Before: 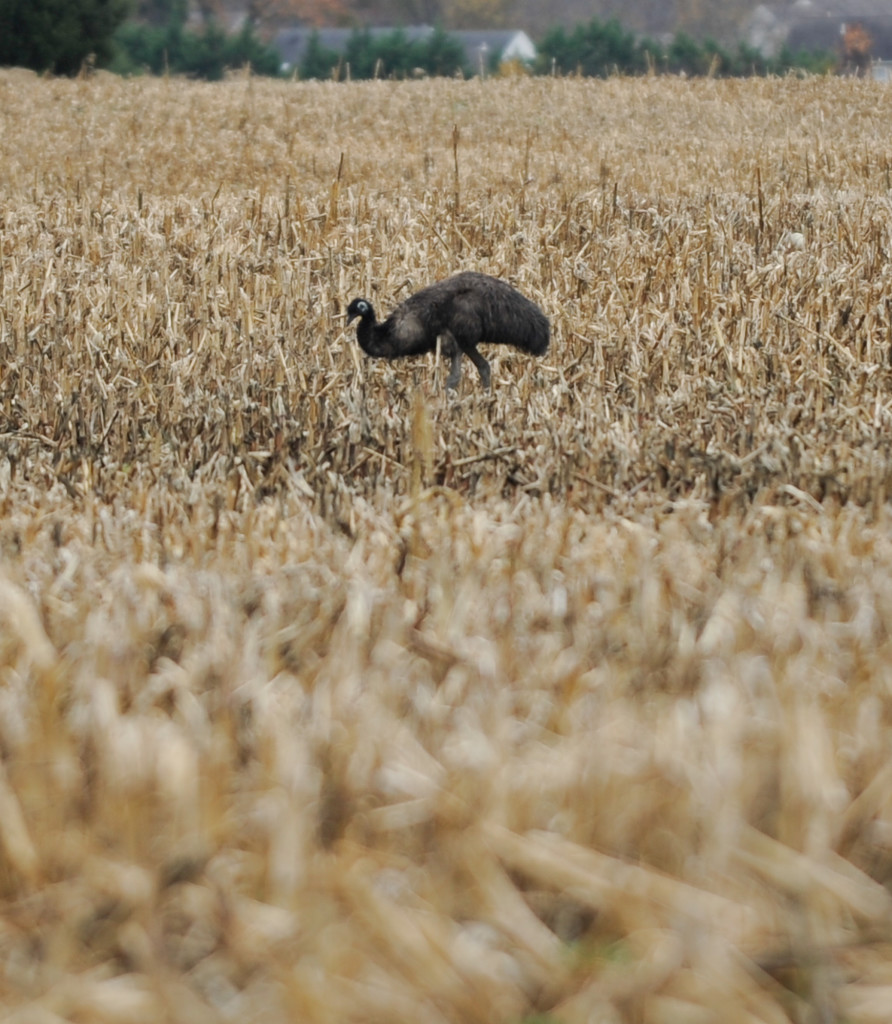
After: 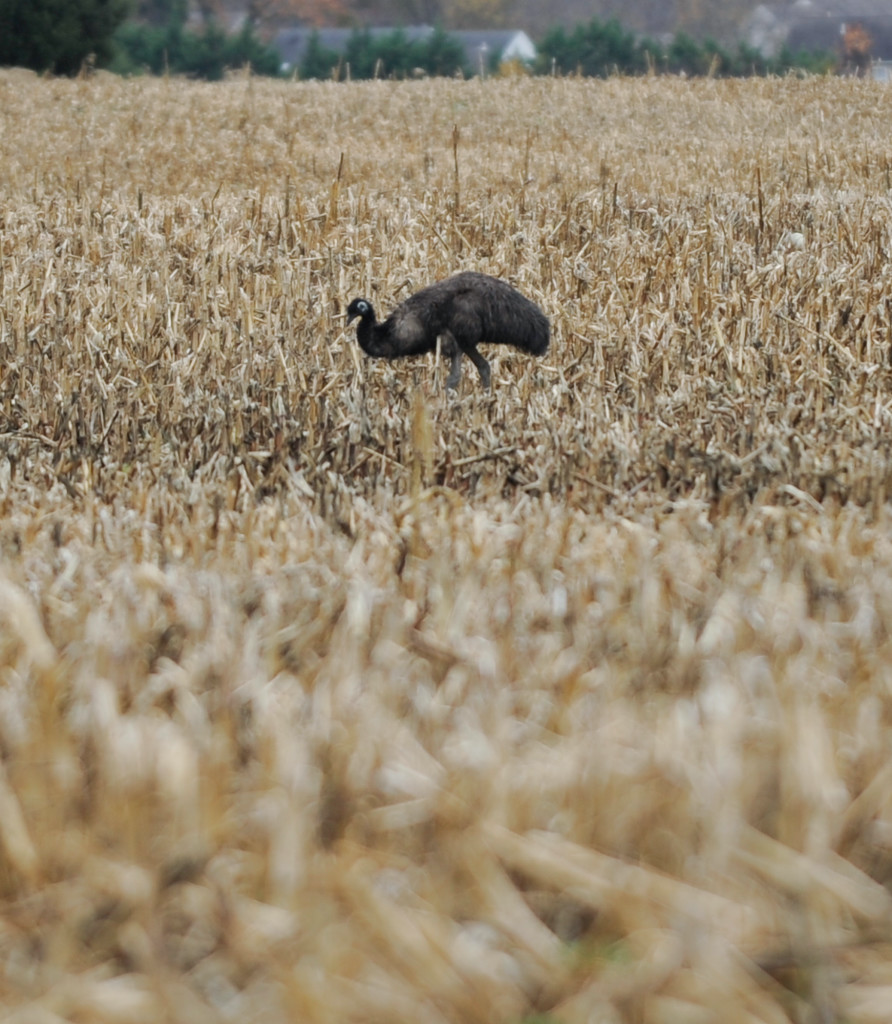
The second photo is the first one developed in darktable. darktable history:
color calibration: x 0.355, y 0.368, temperature 4738.84 K, saturation algorithm version 1 (2020)
